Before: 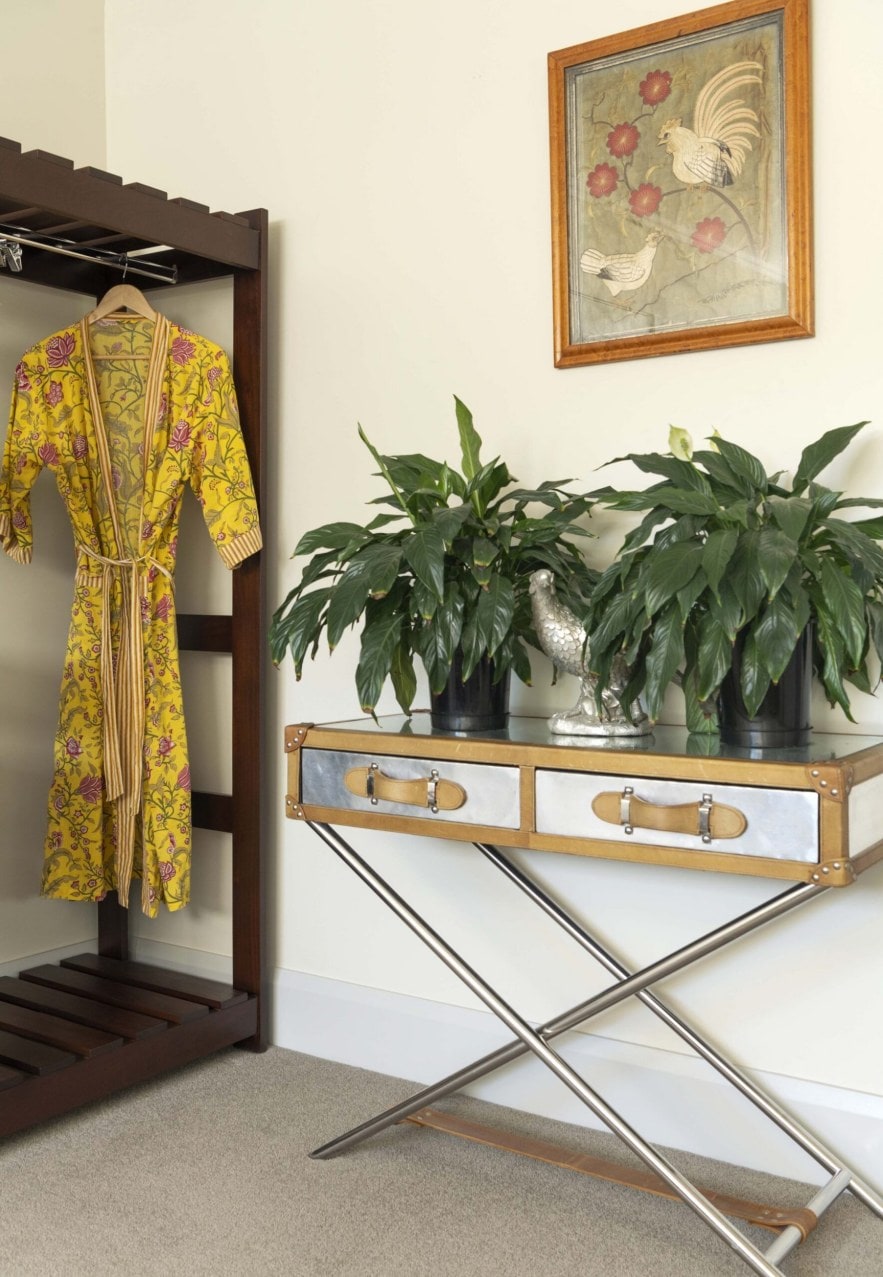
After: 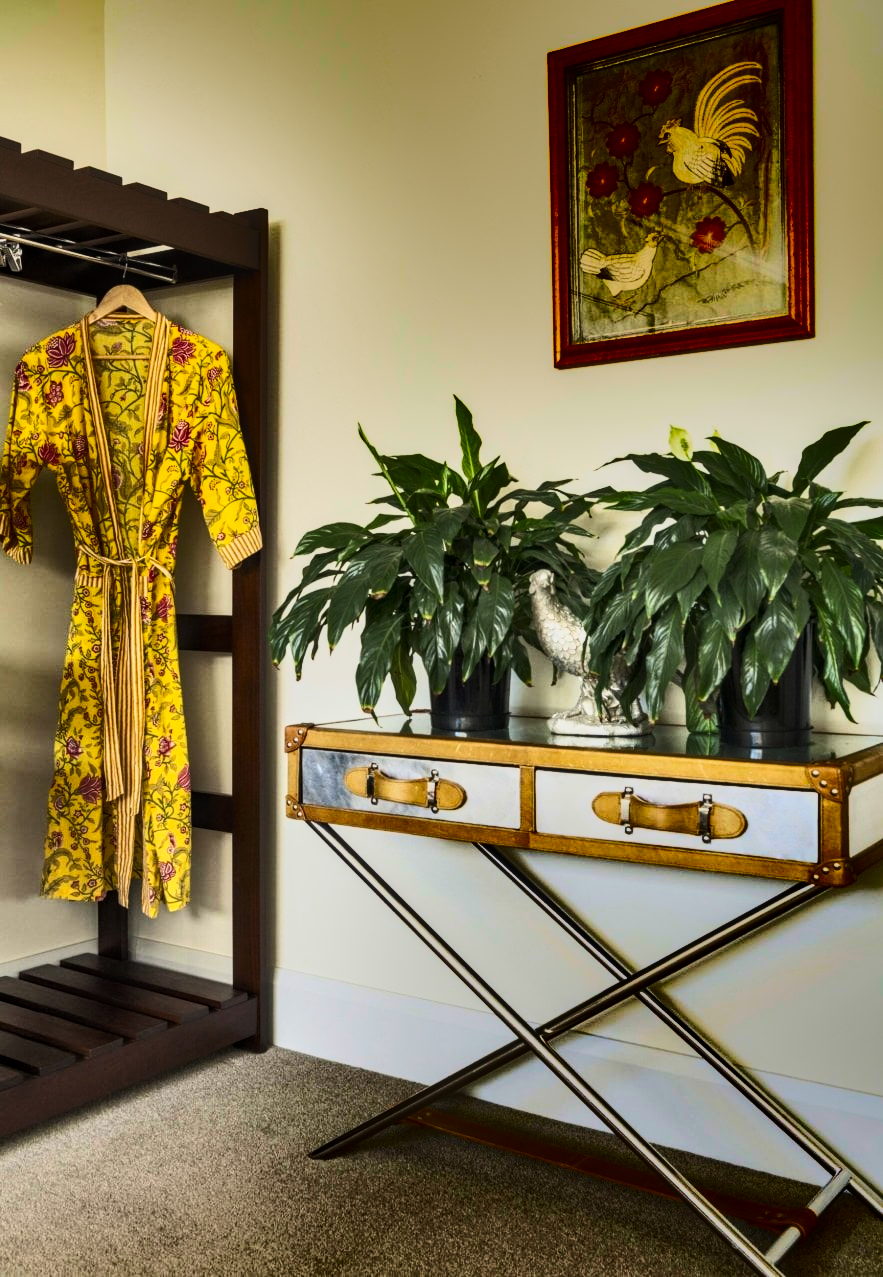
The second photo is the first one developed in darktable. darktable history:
local contrast: on, module defaults
base curve: curves: ch0 [(0, 0) (0.007, 0.004) (0.027, 0.03) (0.046, 0.07) (0.207, 0.54) (0.442, 0.872) (0.673, 0.972) (1, 1)]
shadows and highlights: radius 122.68, shadows 99.52, white point adjustment -3.07, highlights -98.68, soften with gaussian
